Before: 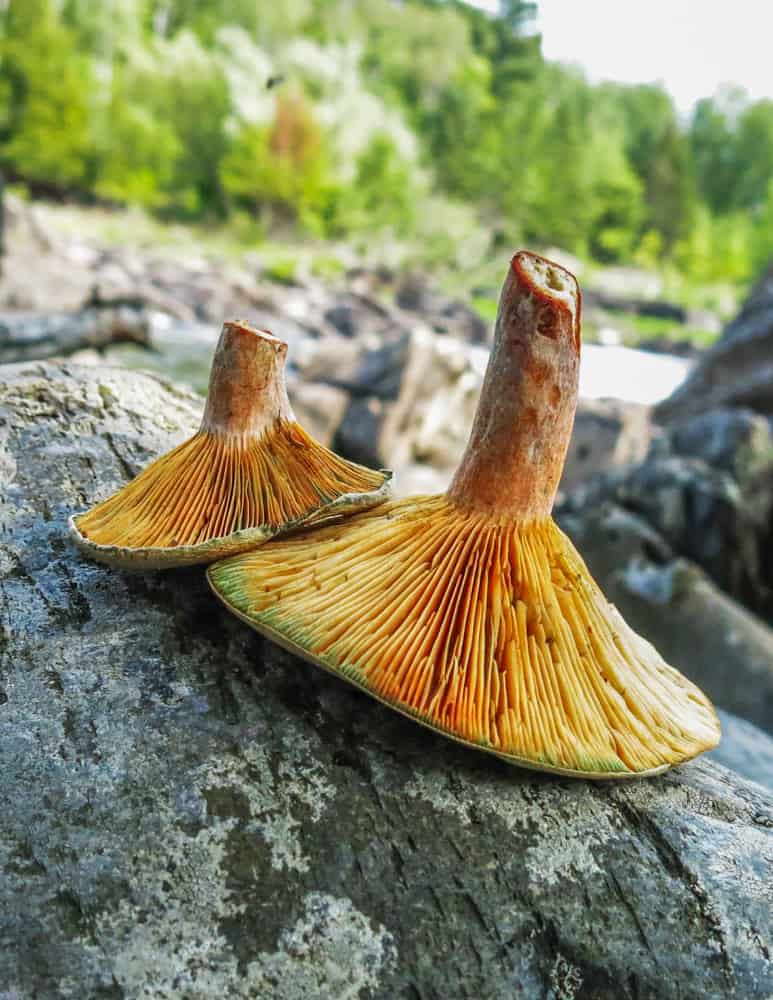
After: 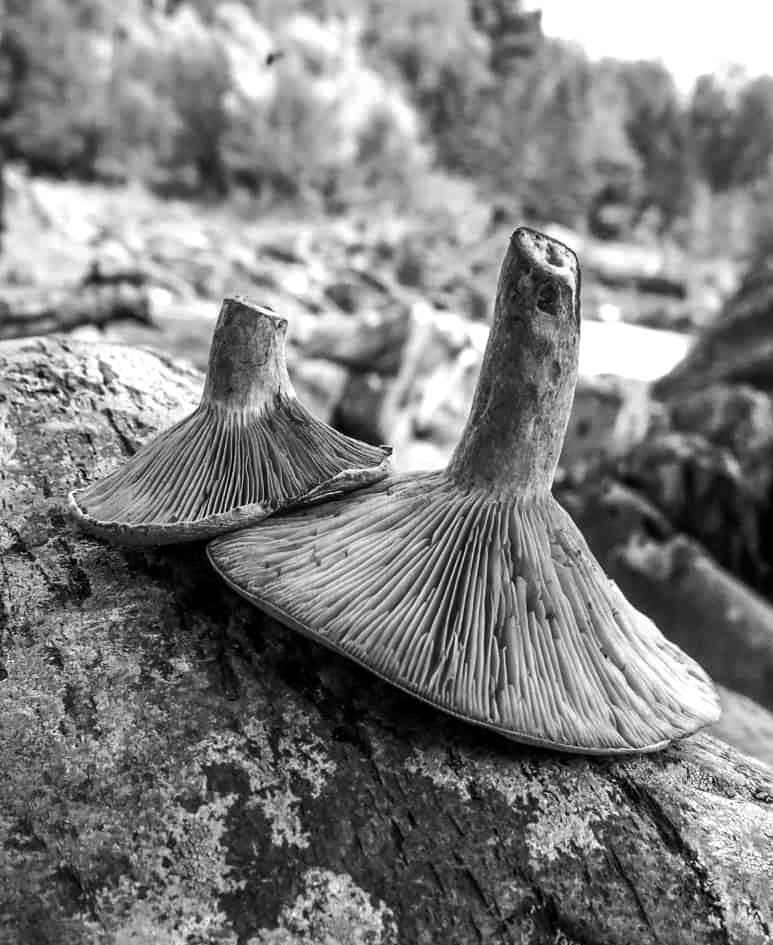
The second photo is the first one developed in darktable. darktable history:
contrast brightness saturation: saturation -0.05
crop and rotate: top 2.479%, bottom 3.018%
color calibration: output gray [0.21, 0.42, 0.37, 0], gray › normalize channels true, illuminant same as pipeline (D50), adaptation XYZ, x 0.346, y 0.359, gamut compression 0
exposure: exposure -0.157 EV, compensate highlight preservation false
color balance rgb: global offset › luminance -0.37%, perceptual saturation grading › highlights -17.77%, perceptual saturation grading › mid-tones 33.1%, perceptual saturation grading › shadows 50.52%, perceptual brilliance grading › highlights 20%, perceptual brilliance grading › mid-tones 20%, perceptual brilliance grading › shadows -20%, global vibrance 50%
